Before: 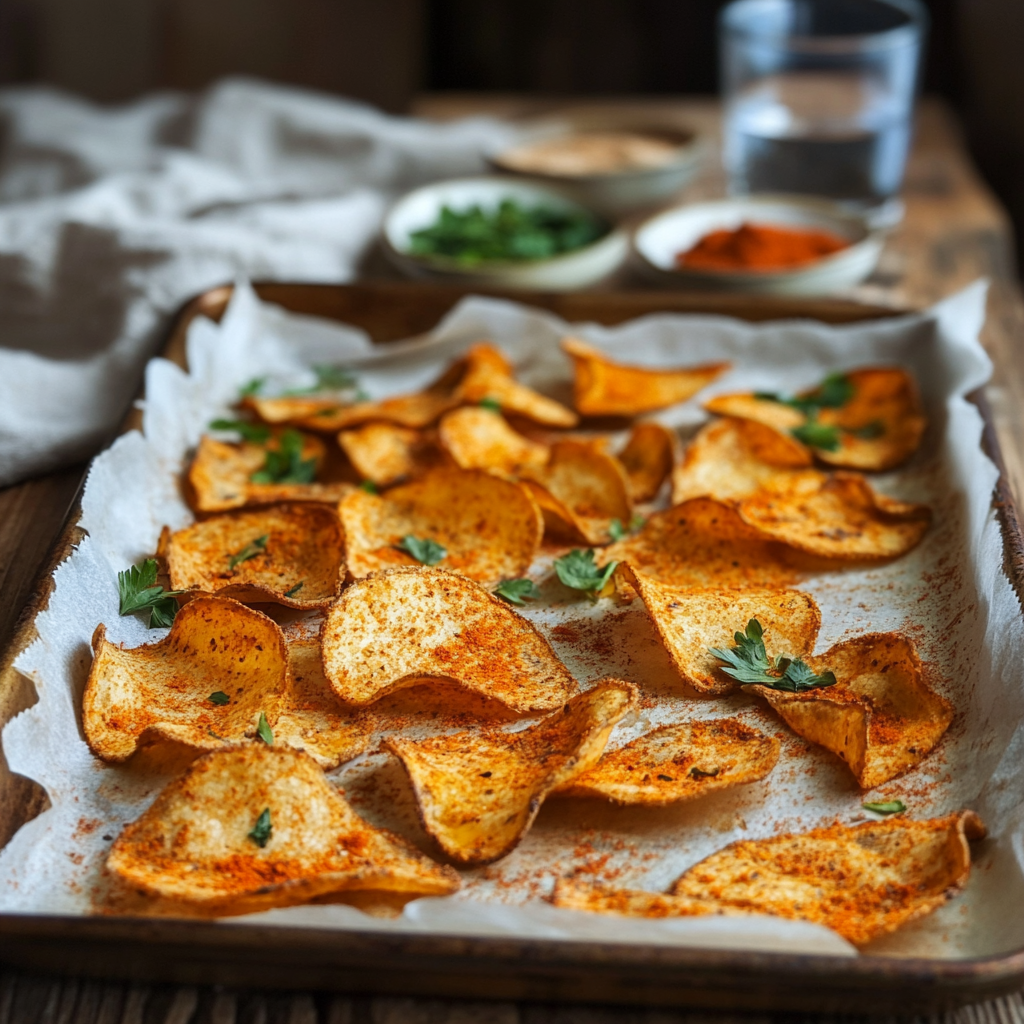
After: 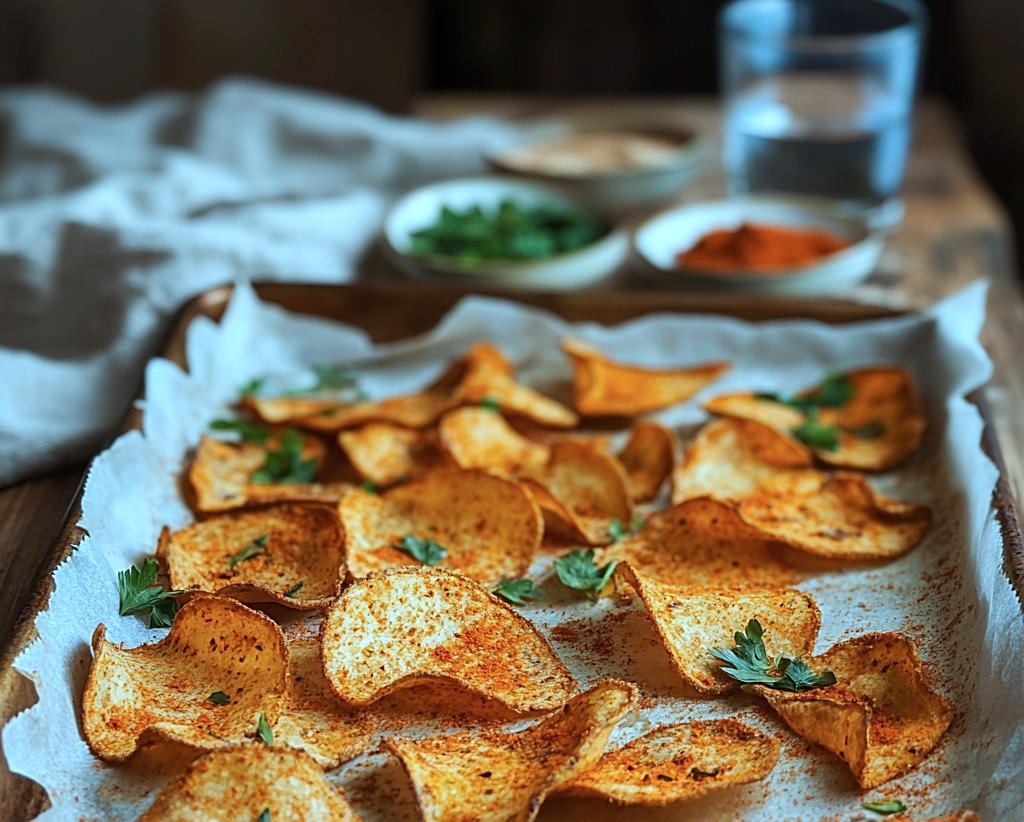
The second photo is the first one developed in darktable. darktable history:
sharpen: on, module defaults
crop: bottom 19.662%
color correction: highlights a* -11.53, highlights b* -15.86
